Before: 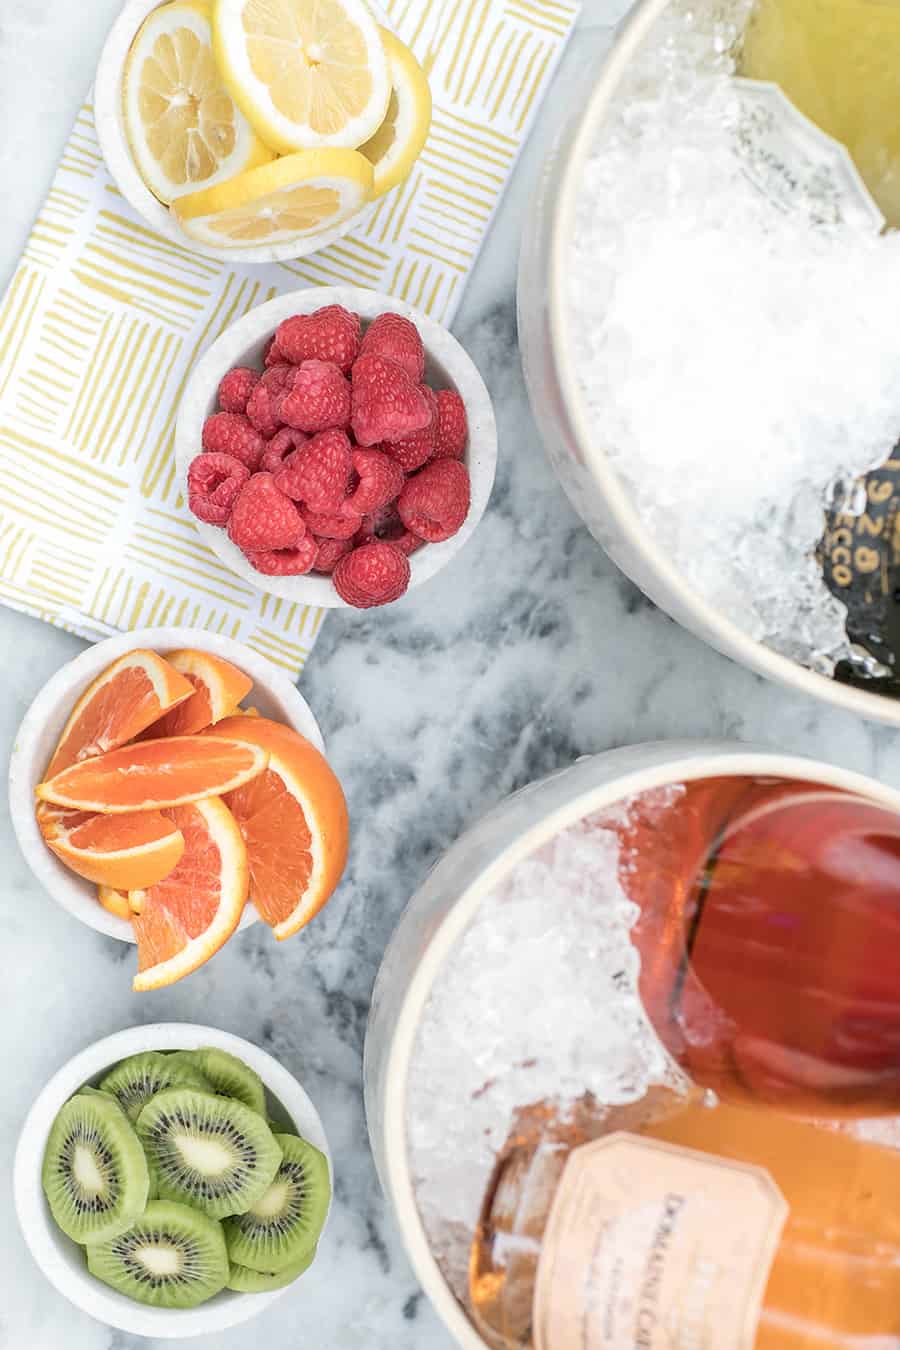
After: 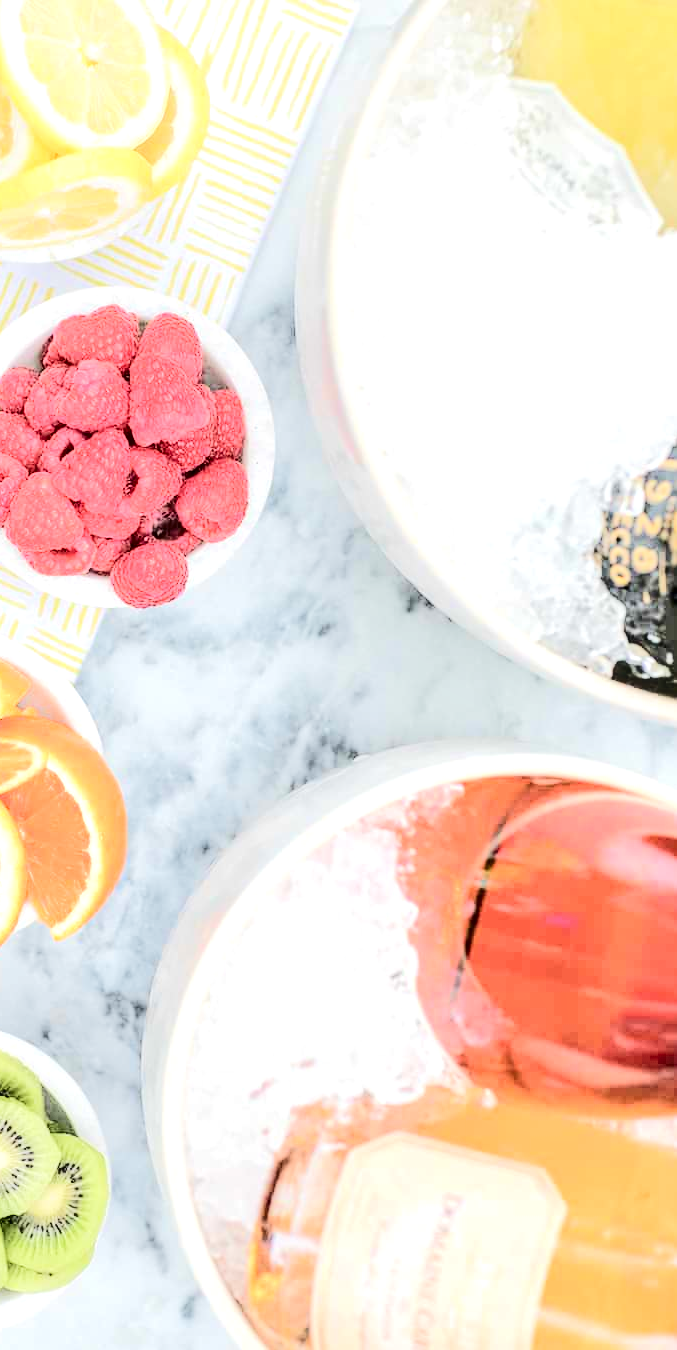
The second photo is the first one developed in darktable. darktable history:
shadows and highlights: shadows -8.98, white point adjustment 1.49, highlights 8.55
local contrast: highlights 63%, detail 143%, midtone range 0.431
tone curve: curves: ch0 [(0, 0) (0.003, 0.017) (0.011, 0.017) (0.025, 0.017) (0.044, 0.019) (0.069, 0.03) (0.1, 0.046) (0.136, 0.066) (0.177, 0.104) (0.224, 0.151) (0.277, 0.231) (0.335, 0.321) (0.399, 0.454) (0.468, 0.567) (0.543, 0.674) (0.623, 0.763) (0.709, 0.82) (0.801, 0.872) (0.898, 0.934) (1, 1)], color space Lab, independent channels
tone equalizer: -7 EV 0.159 EV, -6 EV 0.638 EV, -5 EV 1.15 EV, -4 EV 1.36 EV, -3 EV 1.18 EV, -2 EV 0.6 EV, -1 EV 0.161 EV, edges refinement/feathering 500, mask exposure compensation -1.57 EV, preserve details no
crop and rotate: left 24.751%
